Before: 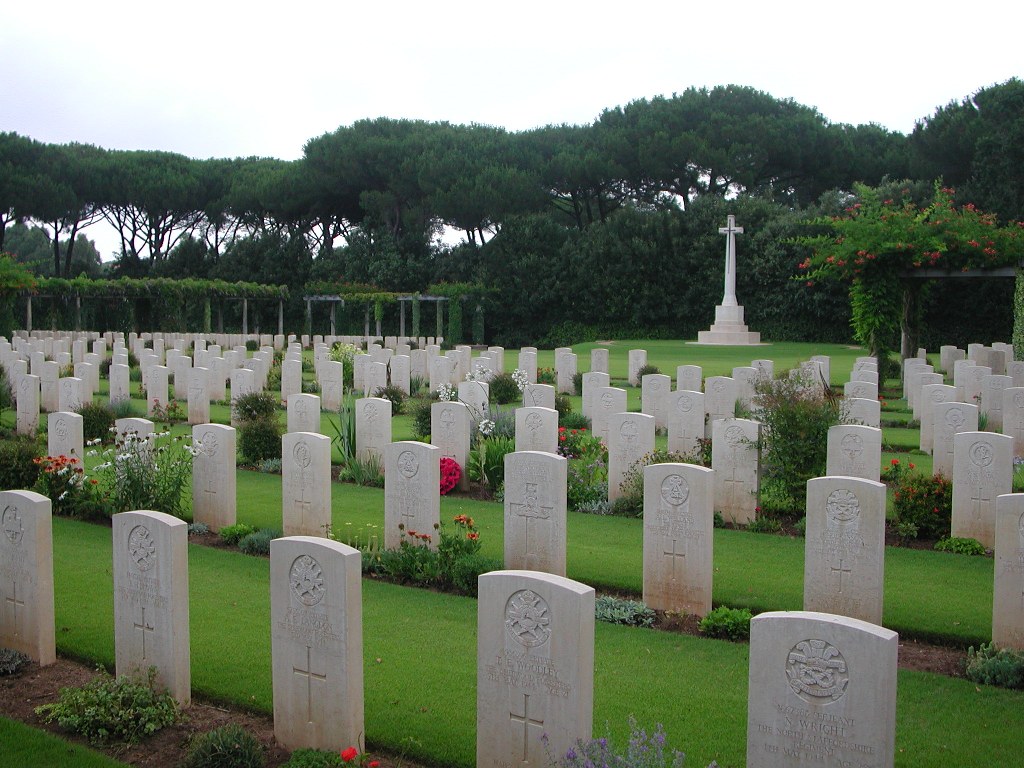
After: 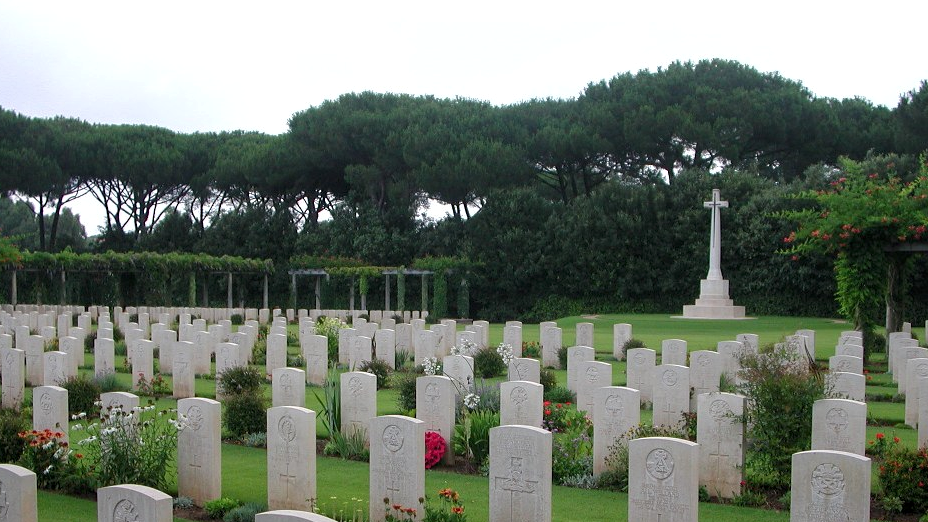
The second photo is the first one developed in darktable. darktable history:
crop: left 1.509%, top 3.452%, right 7.696%, bottom 28.452%
local contrast: highlights 100%, shadows 100%, detail 131%, midtone range 0.2
sharpen: radius 2.883, amount 0.868, threshold 47.523
rotate and perspective: automatic cropping off
